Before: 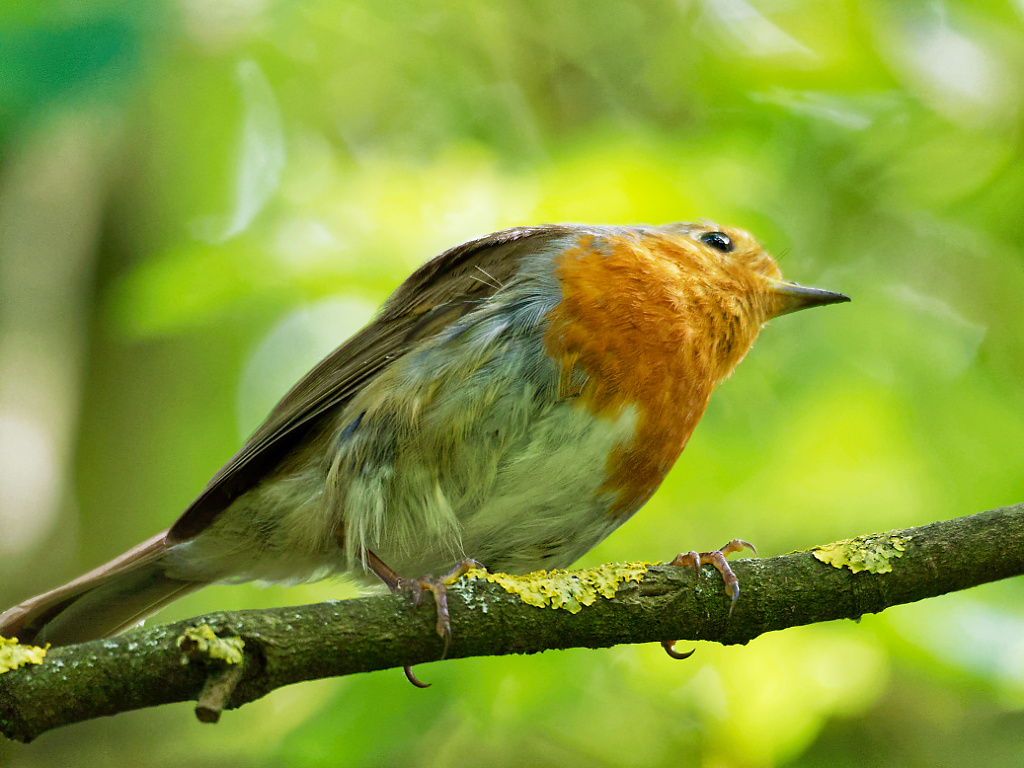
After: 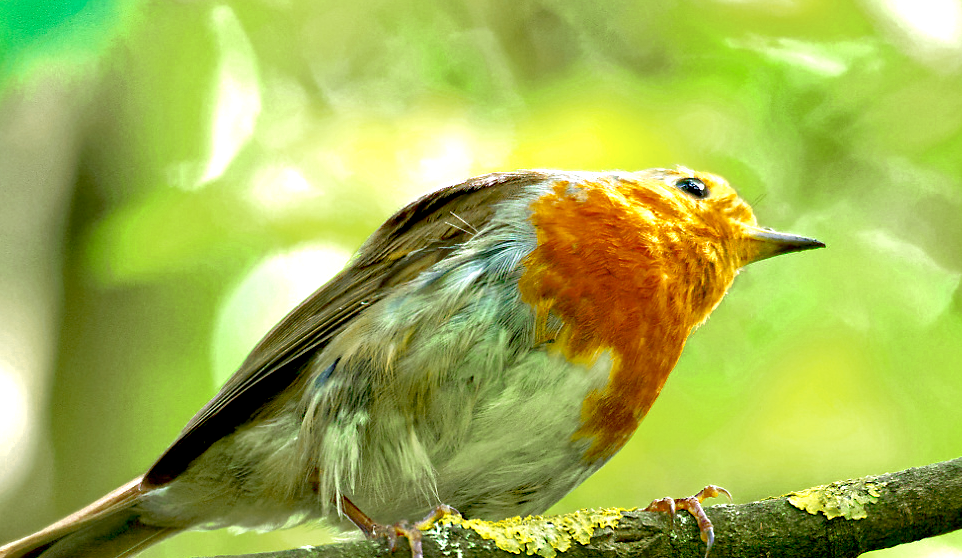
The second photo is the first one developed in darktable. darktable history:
color zones: curves: ch0 [(0.11, 0.396) (0.195, 0.36) (0.25, 0.5) (0.303, 0.412) (0.357, 0.544) (0.75, 0.5) (0.967, 0.328)]; ch1 [(0, 0.468) (0.112, 0.512) (0.202, 0.6) (0.25, 0.5) (0.307, 0.352) (0.357, 0.544) (0.75, 0.5) (0.963, 0.524)]
crop: left 2.526%, top 7.043%, right 3.436%, bottom 20.294%
exposure: black level correction 0.01, exposure 1 EV, compensate highlight preservation false
